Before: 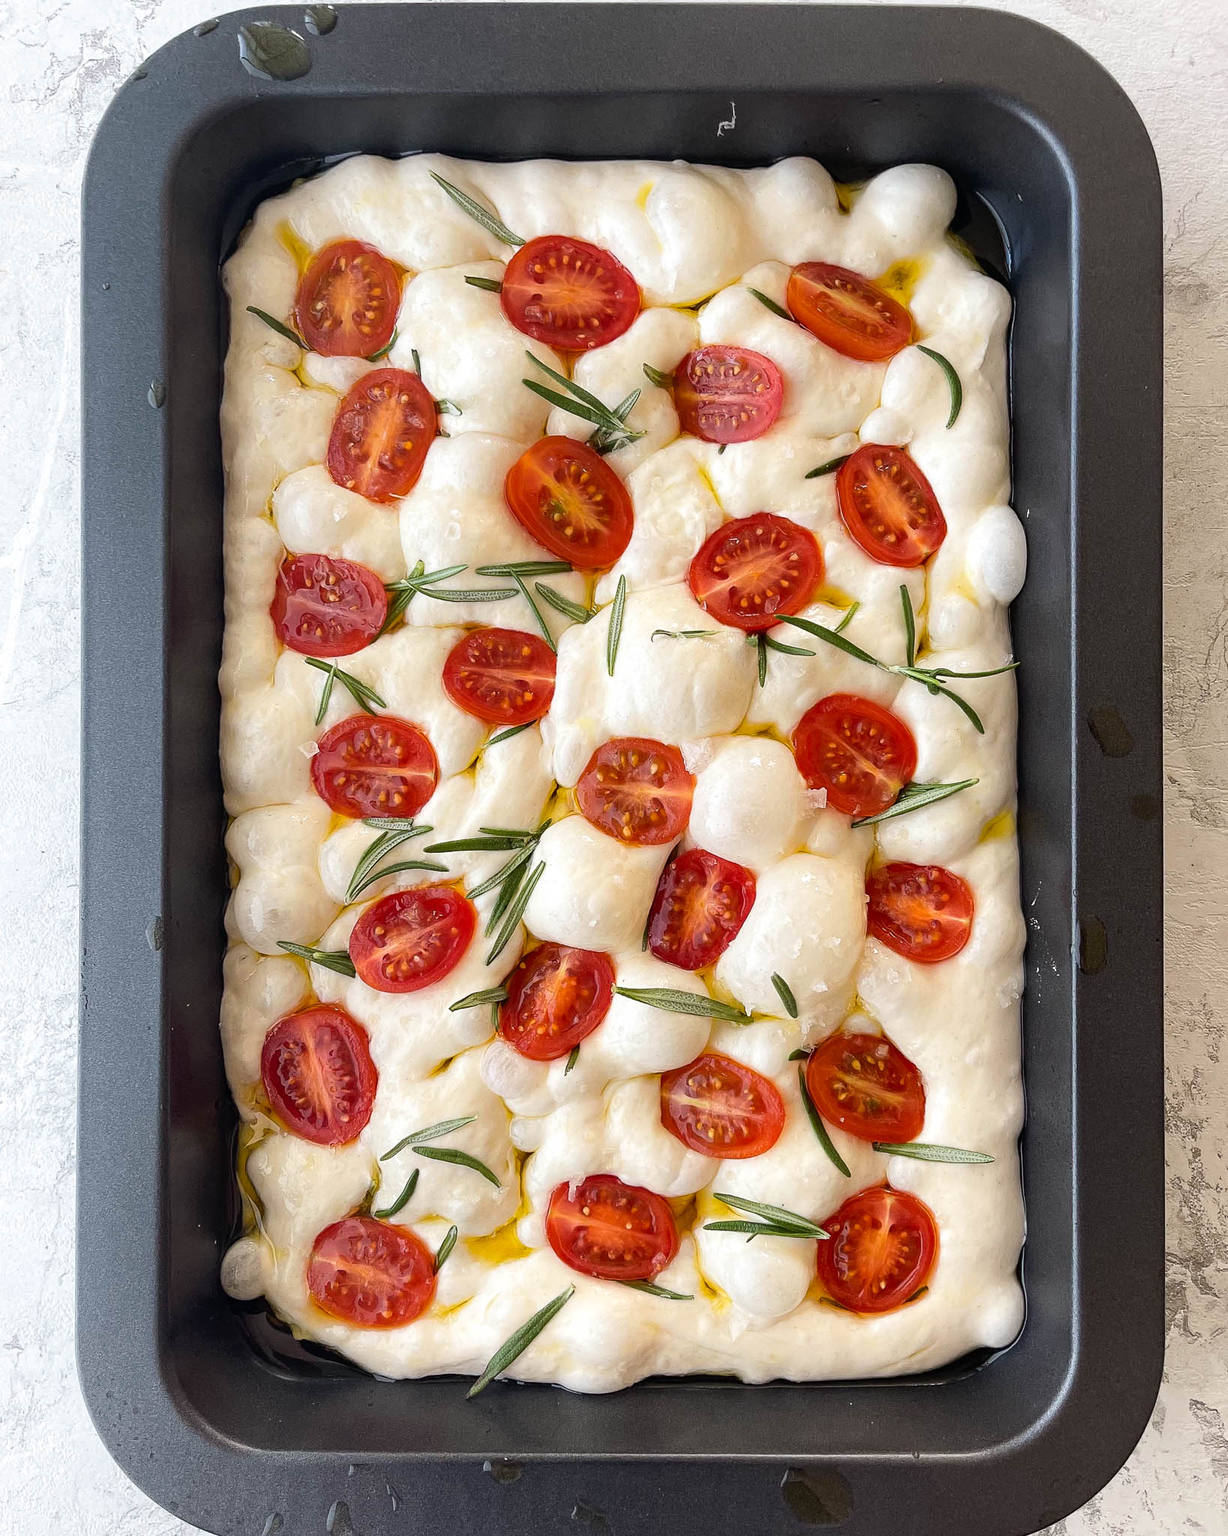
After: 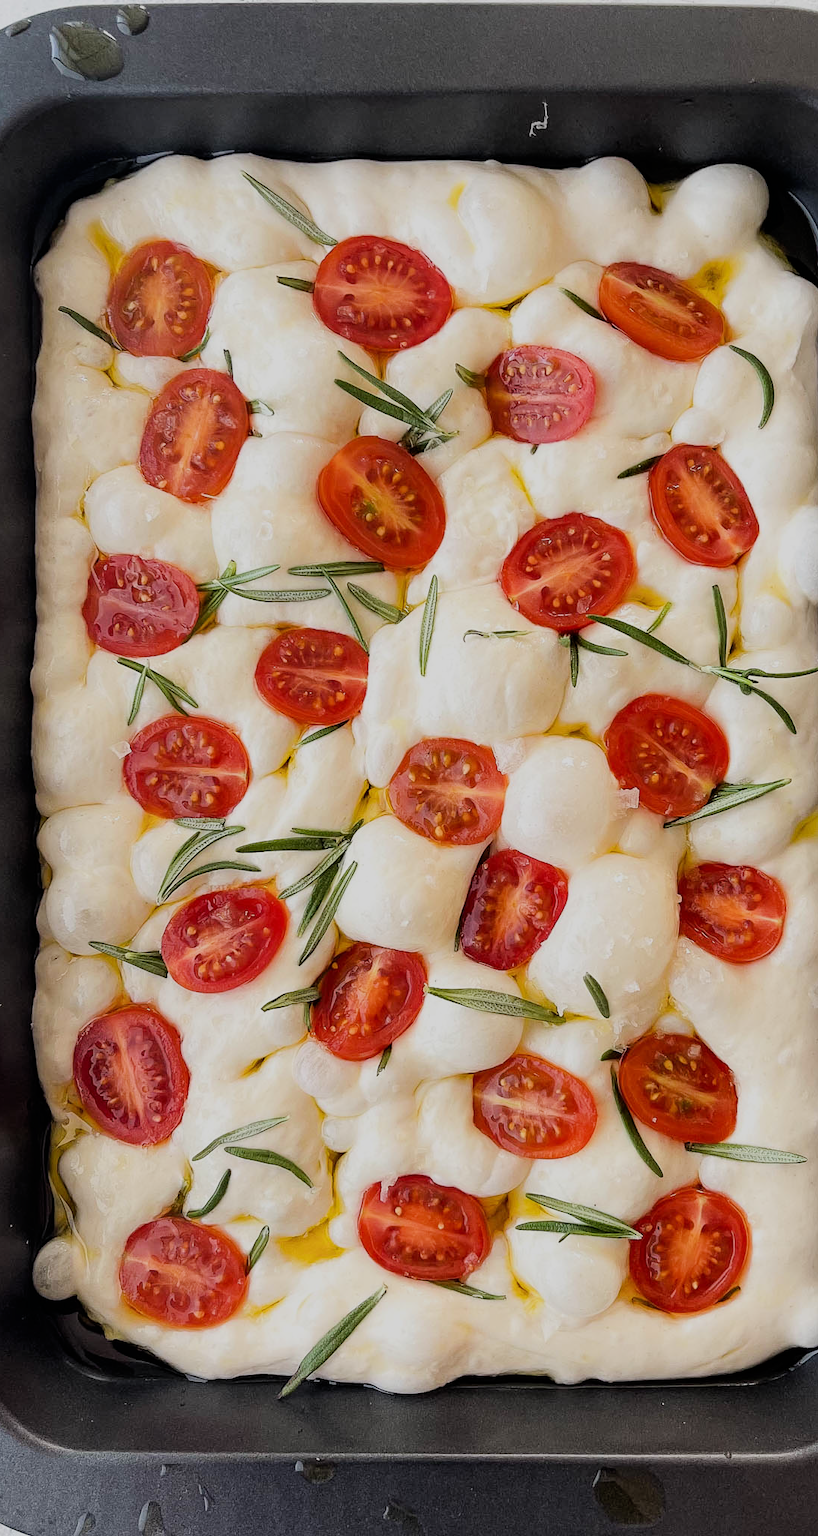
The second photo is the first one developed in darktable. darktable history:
filmic rgb: black relative exposure -7.65 EV, white relative exposure 4.56 EV, hardness 3.61
crop and rotate: left 15.335%, right 18.044%
